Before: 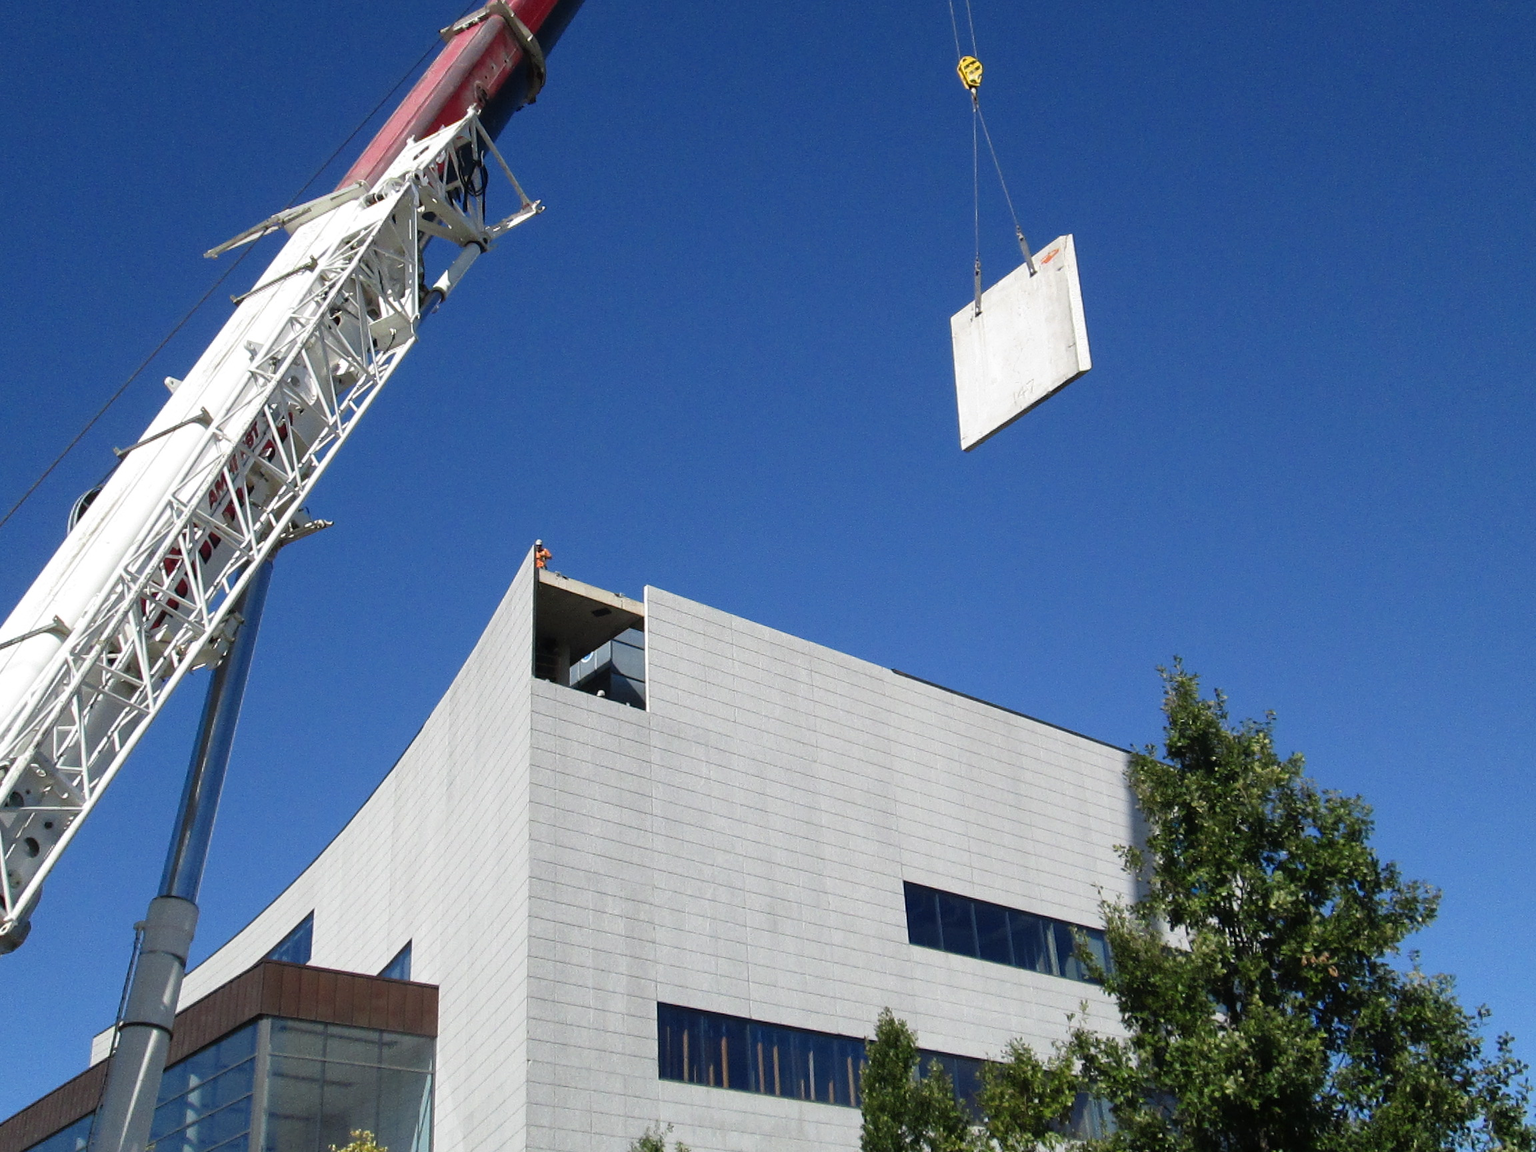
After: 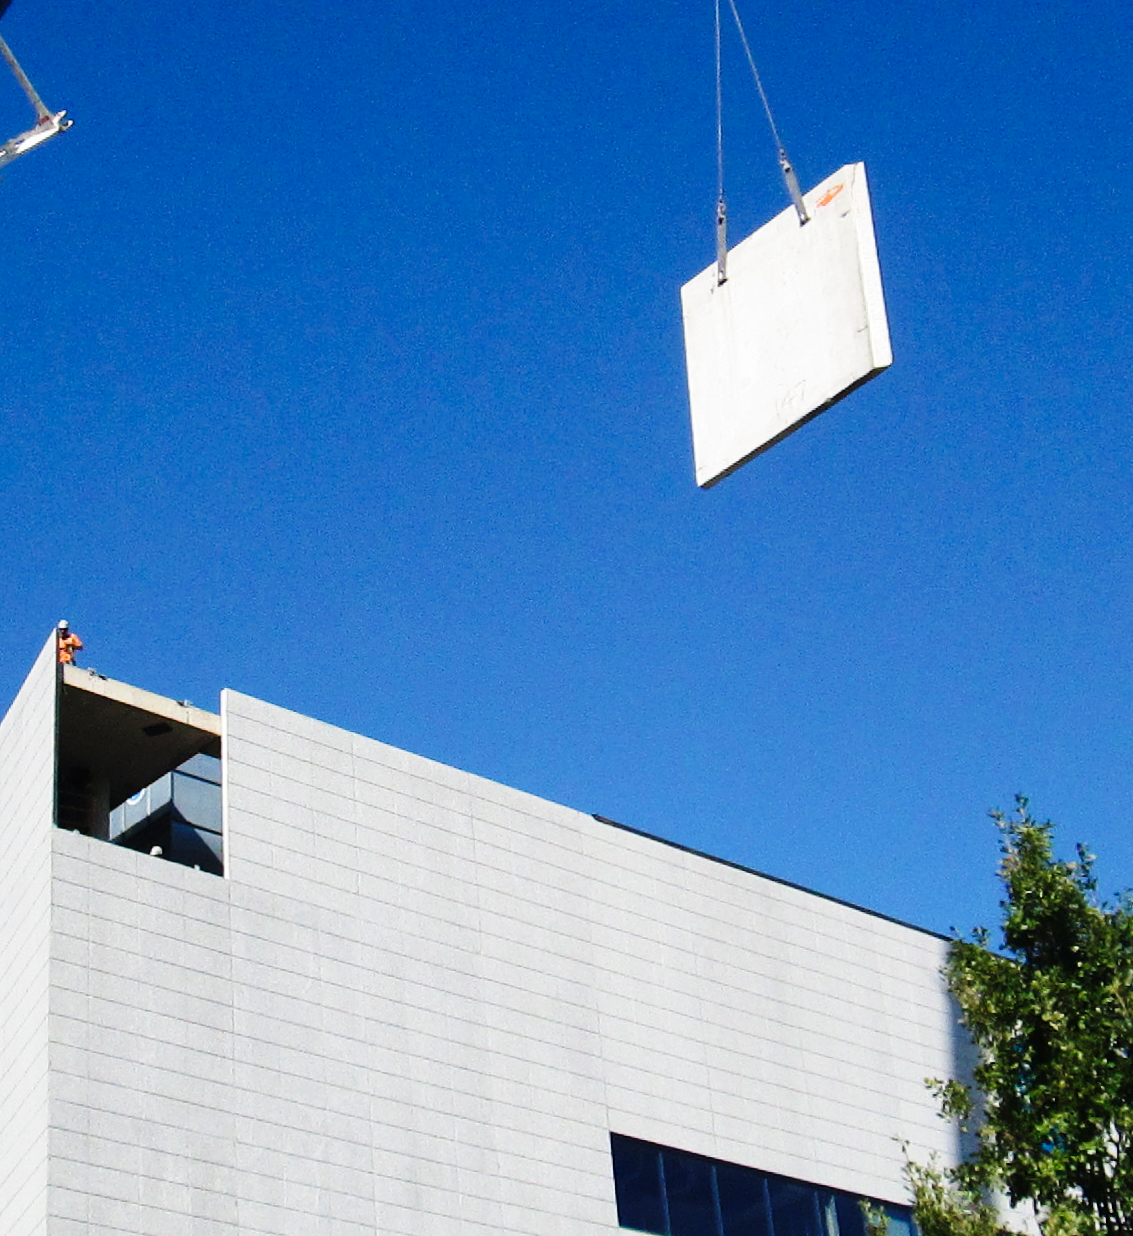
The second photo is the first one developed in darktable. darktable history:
velvia: on, module defaults
crop: left 32.336%, top 10.972%, right 18.468%, bottom 17.457%
base curve: curves: ch0 [(0, 0) (0.036, 0.025) (0.121, 0.166) (0.206, 0.329) (0.605, 0.79) (1, 1)], preserve colors none
